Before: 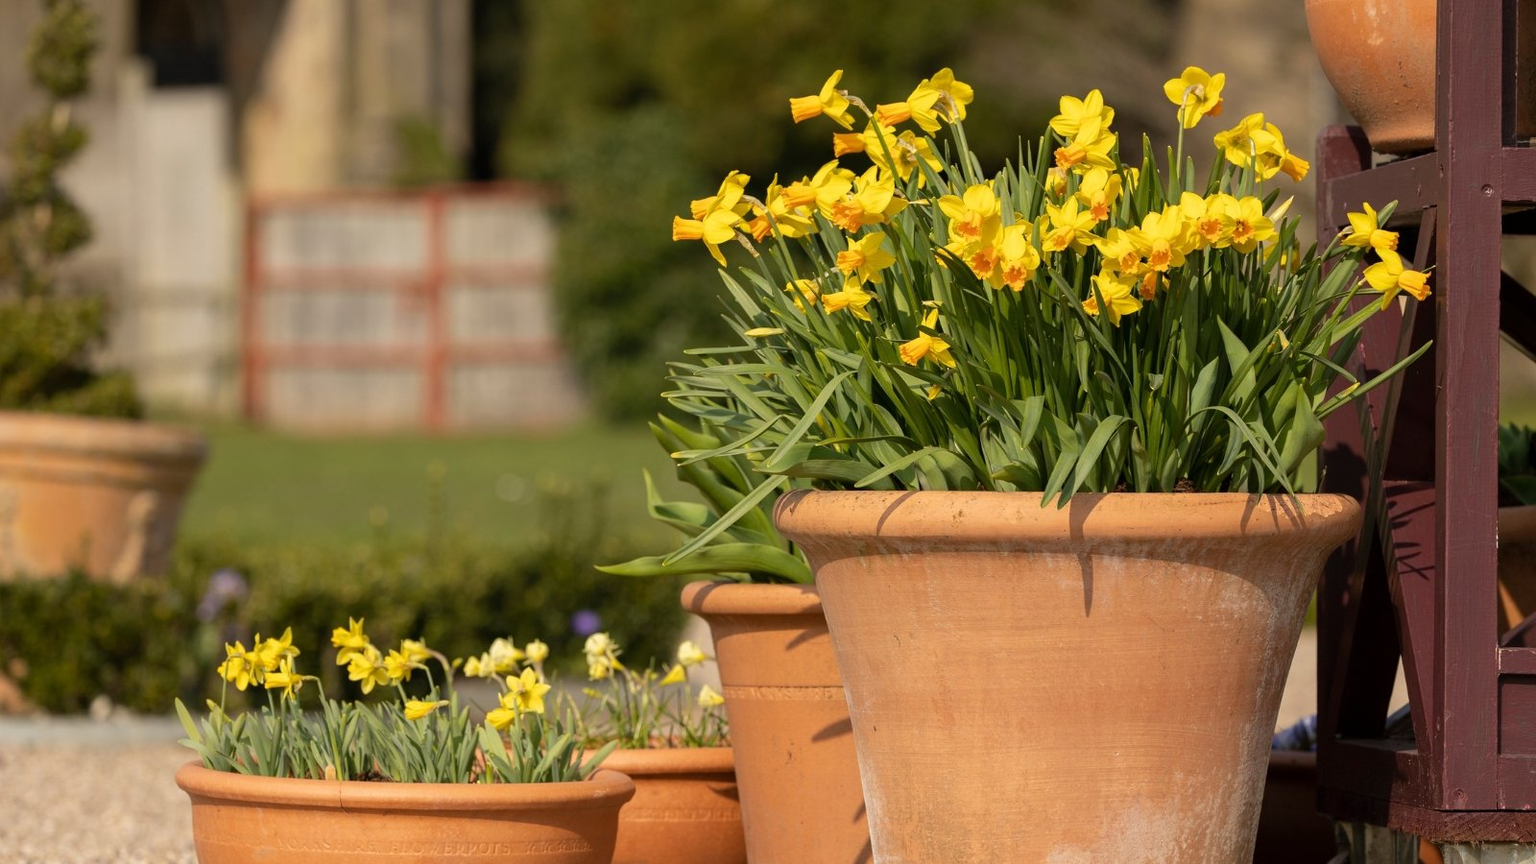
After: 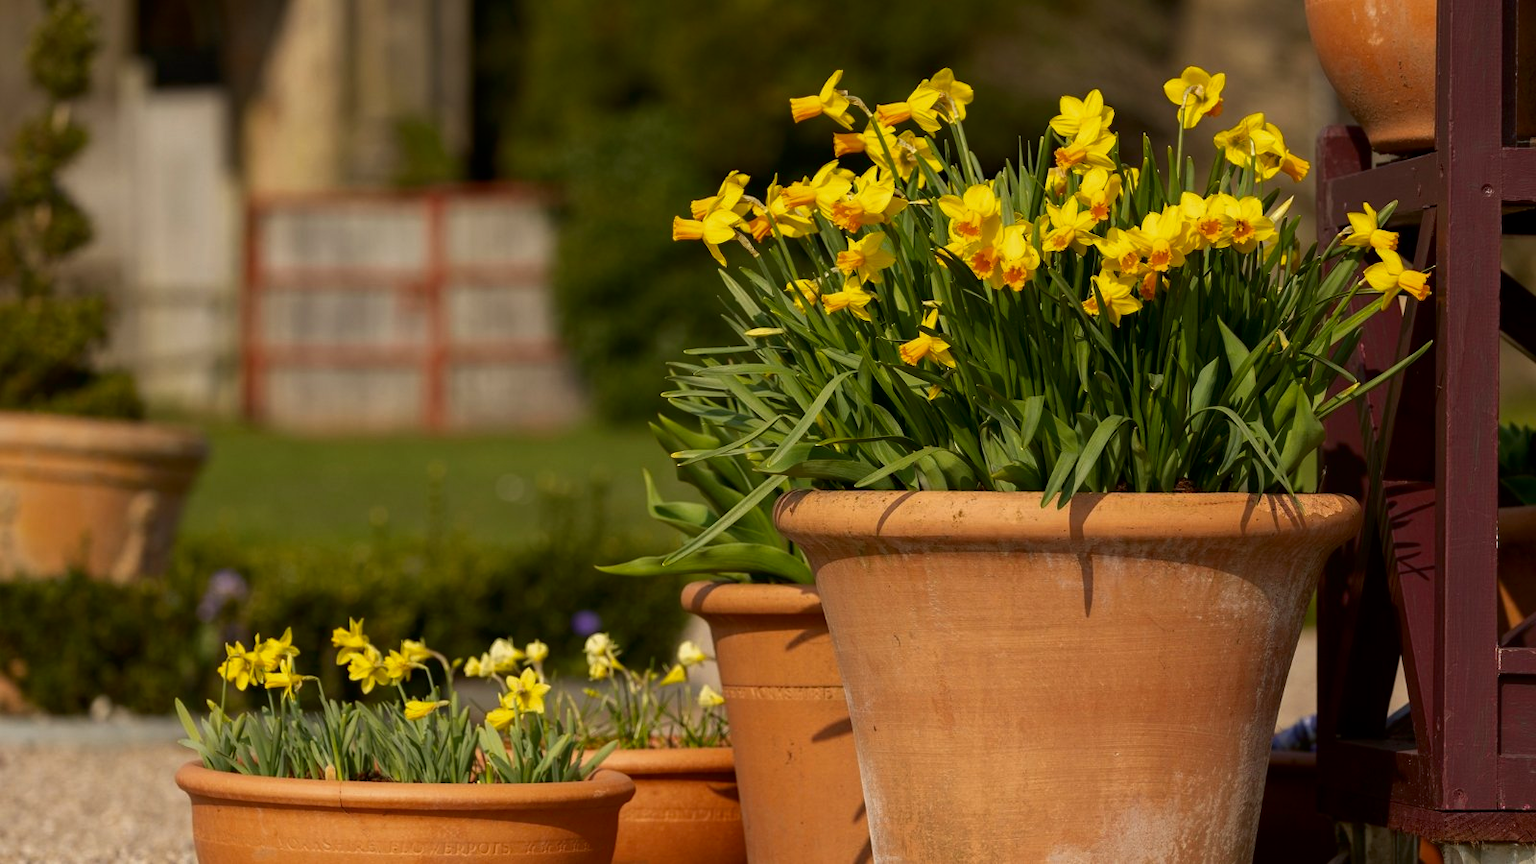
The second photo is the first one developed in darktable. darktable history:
contrast brightness saturation: brightness -0.2, saturation 0.08
shadows and highlights: shadows 25, highlights -25
